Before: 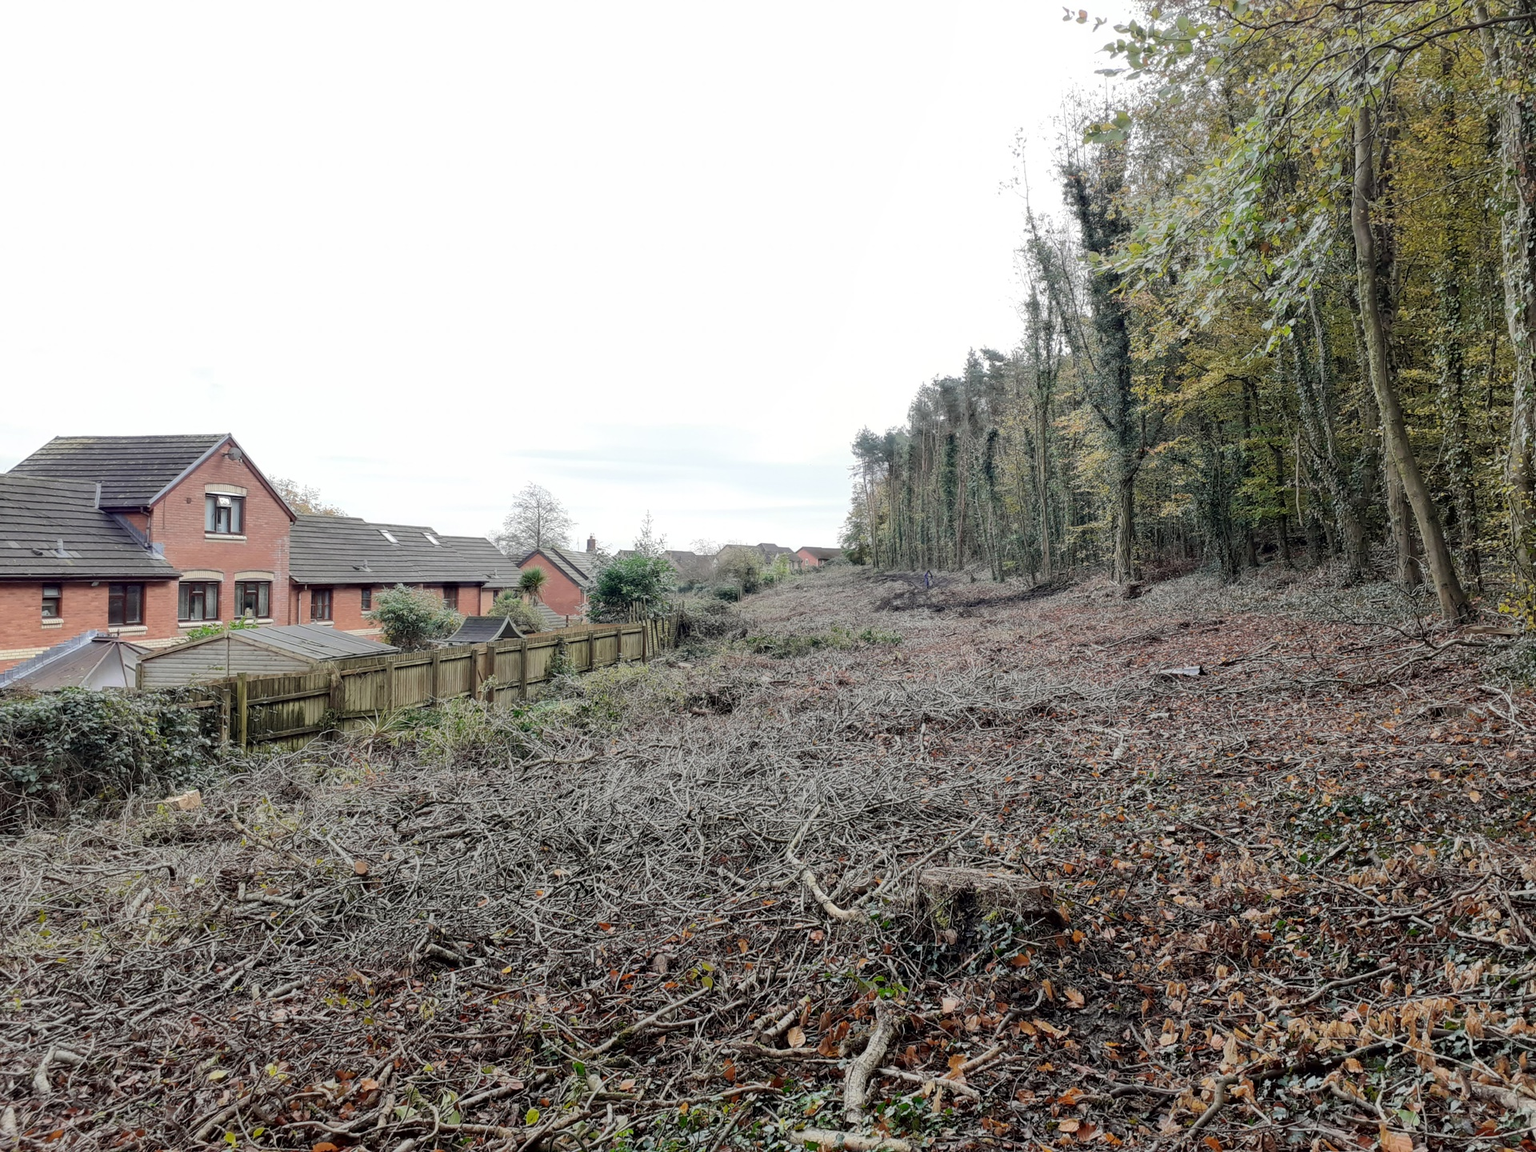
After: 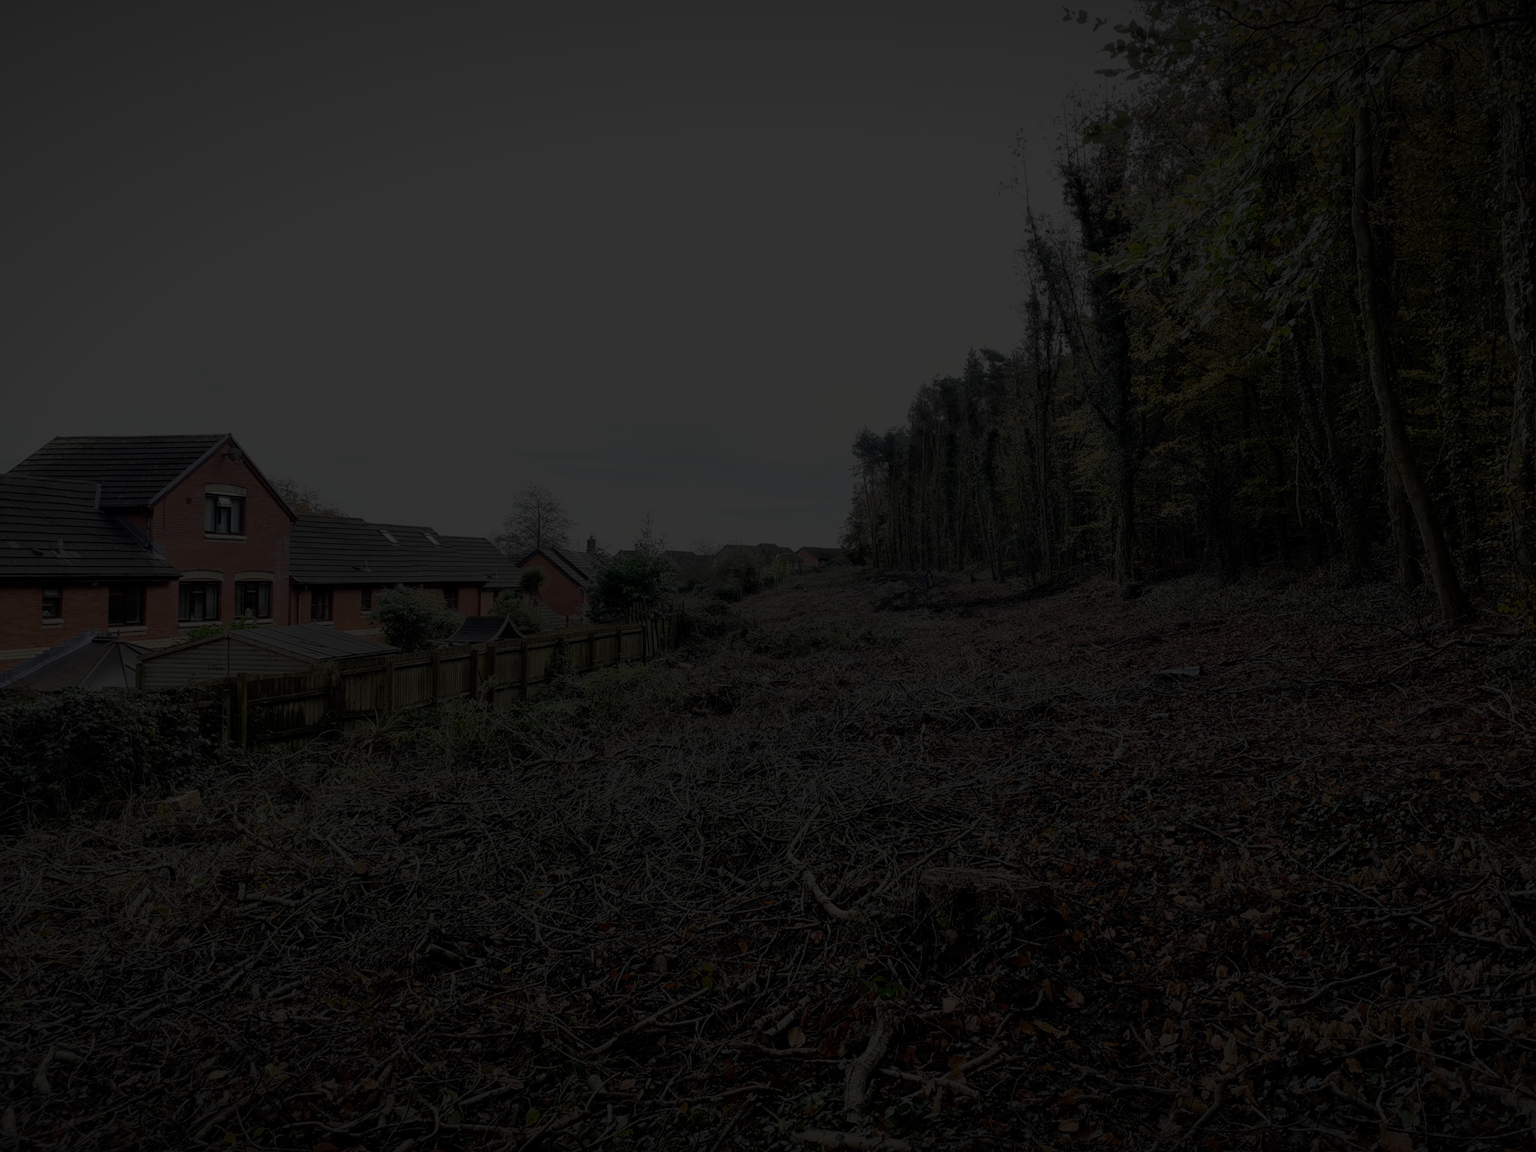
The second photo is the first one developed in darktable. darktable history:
local contrast: mode bilateral grid, contrast 20, coarseness 51, detail 103%, midtone range 0.2
vignetting: fall-off start 98.05%, fall-off radius 98.71%, brightness -0.705, saturation -0.489, width/height ratio 1.424
exposure: compensate exposure bias true, compensate highlight preservation false
